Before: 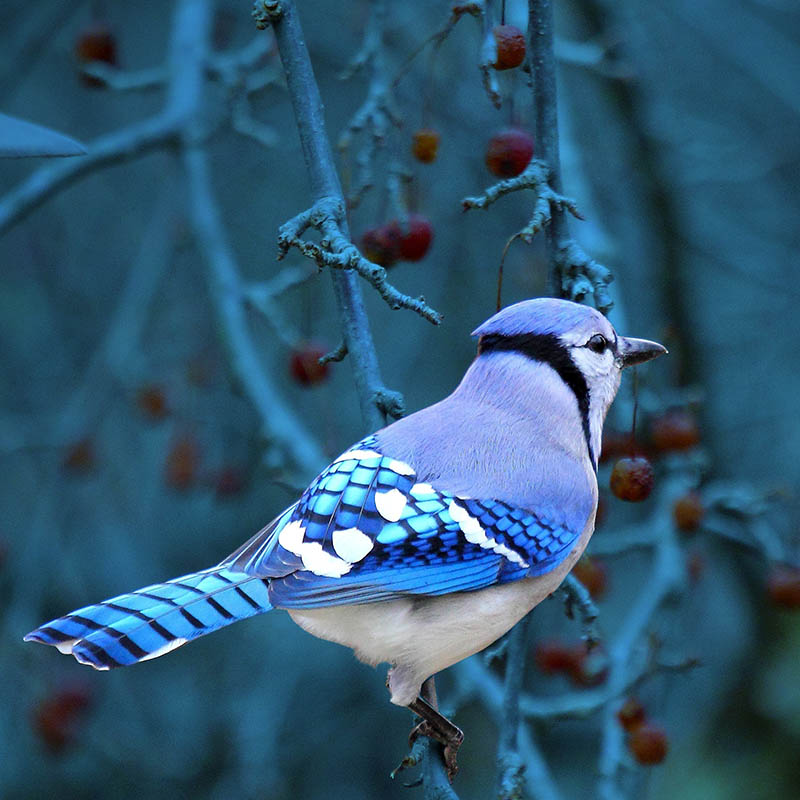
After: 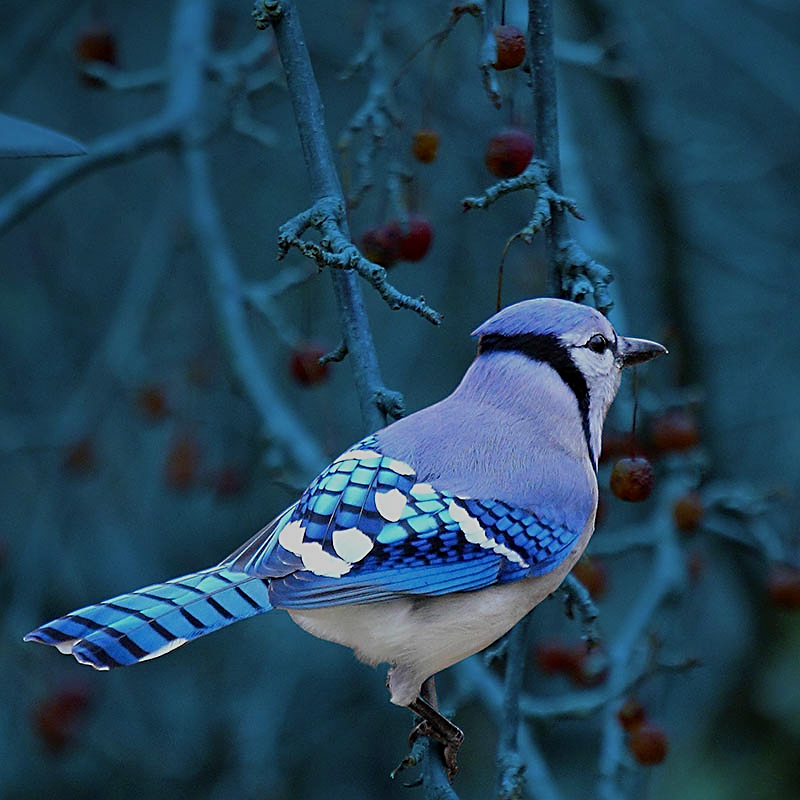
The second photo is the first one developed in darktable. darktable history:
exposure: black level correction 0, exposure -0.763 EV, compensate exposure bias true, compensate highlight preservation false
sharpen: on, module defaults
